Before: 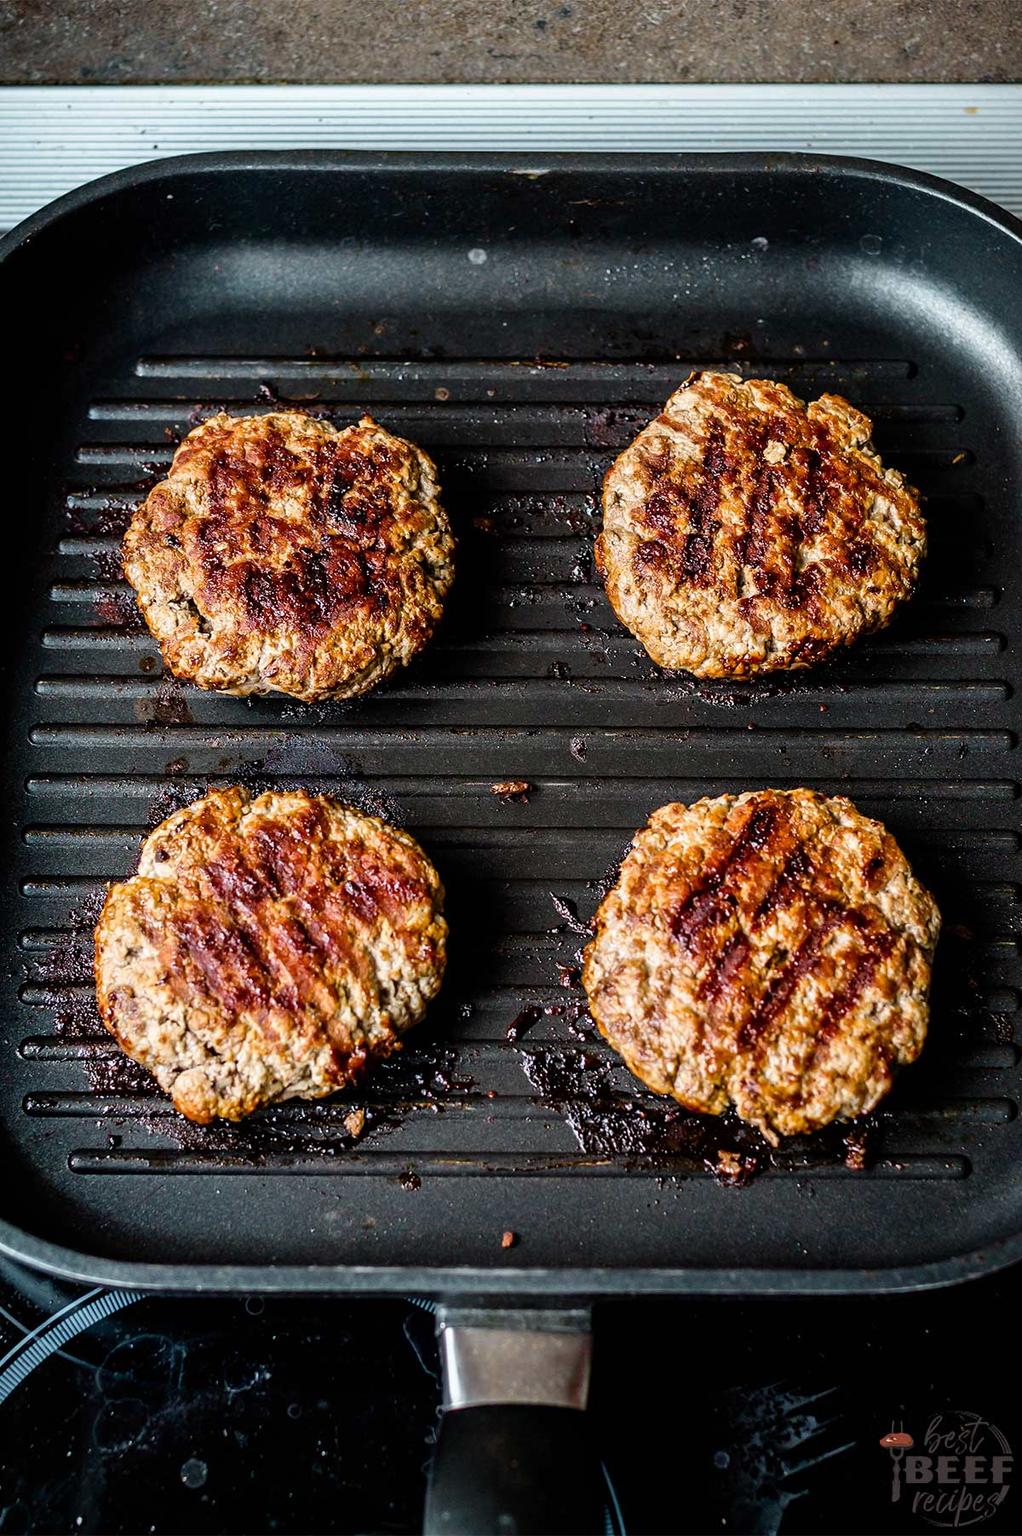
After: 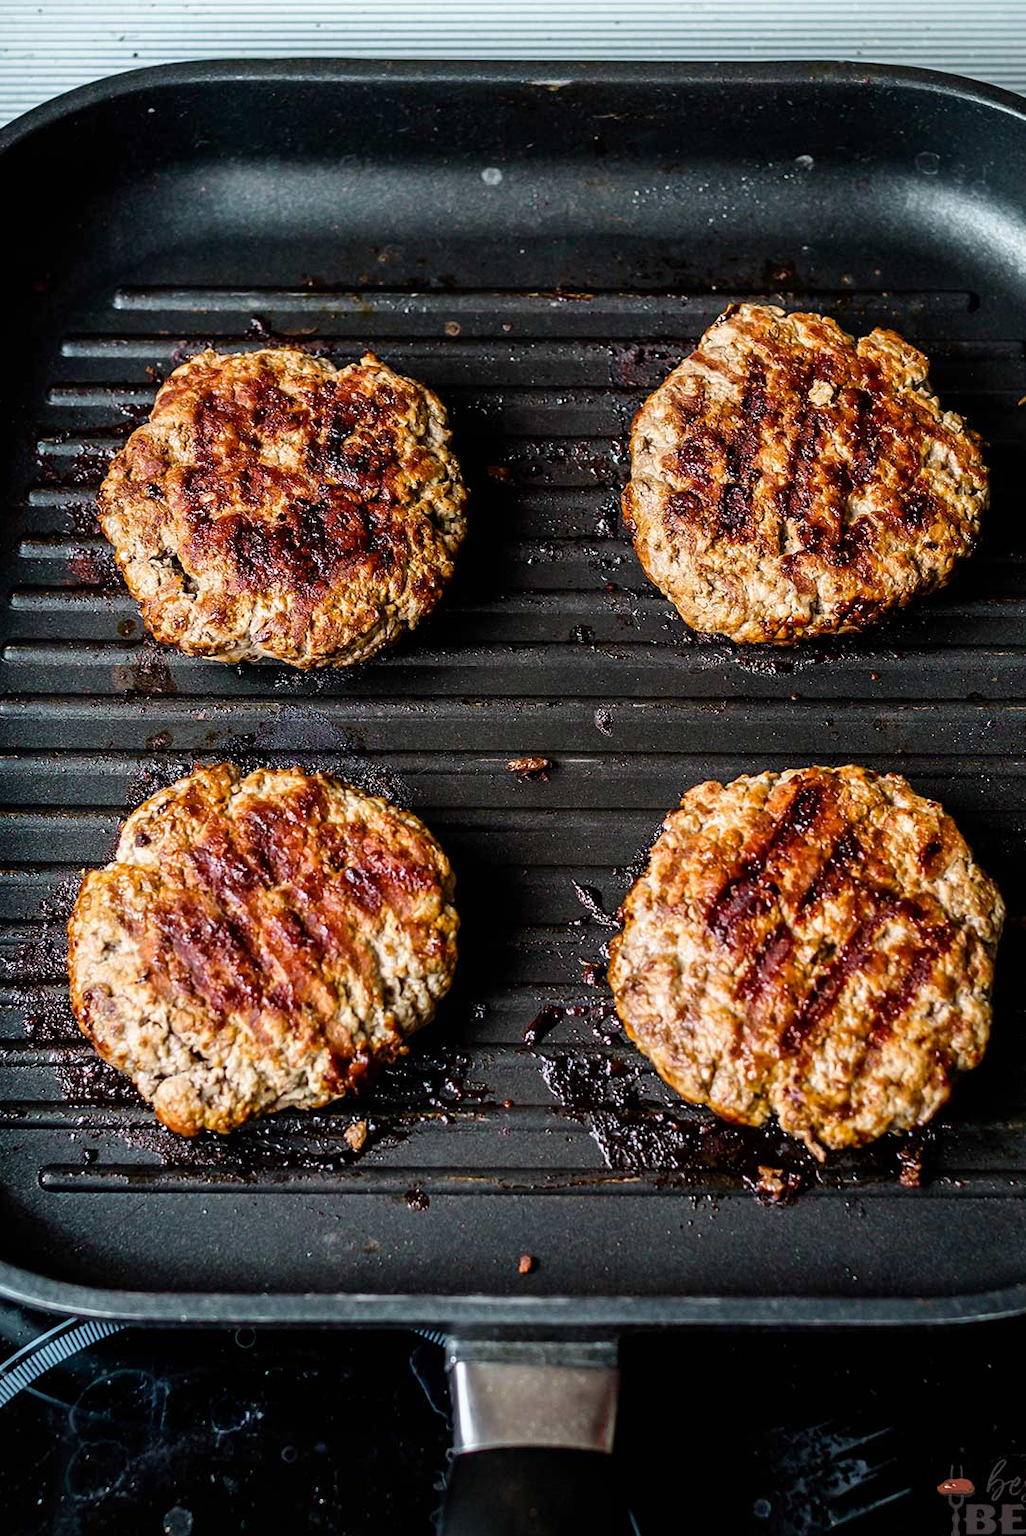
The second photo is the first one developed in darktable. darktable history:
crop: left 3.259%, top 6.348%, right 5.965%, bottom 3.292%
